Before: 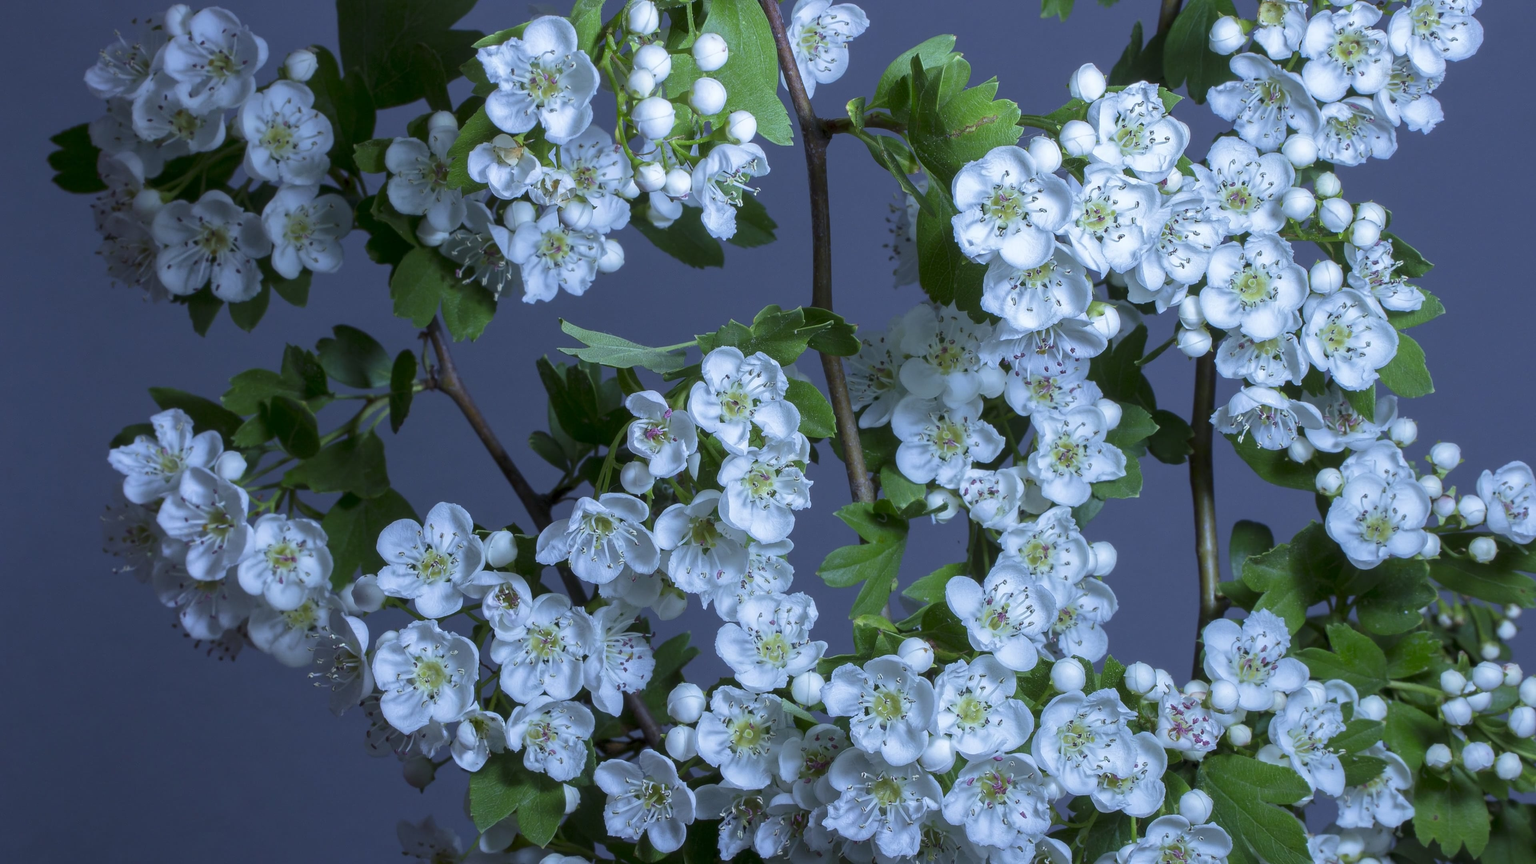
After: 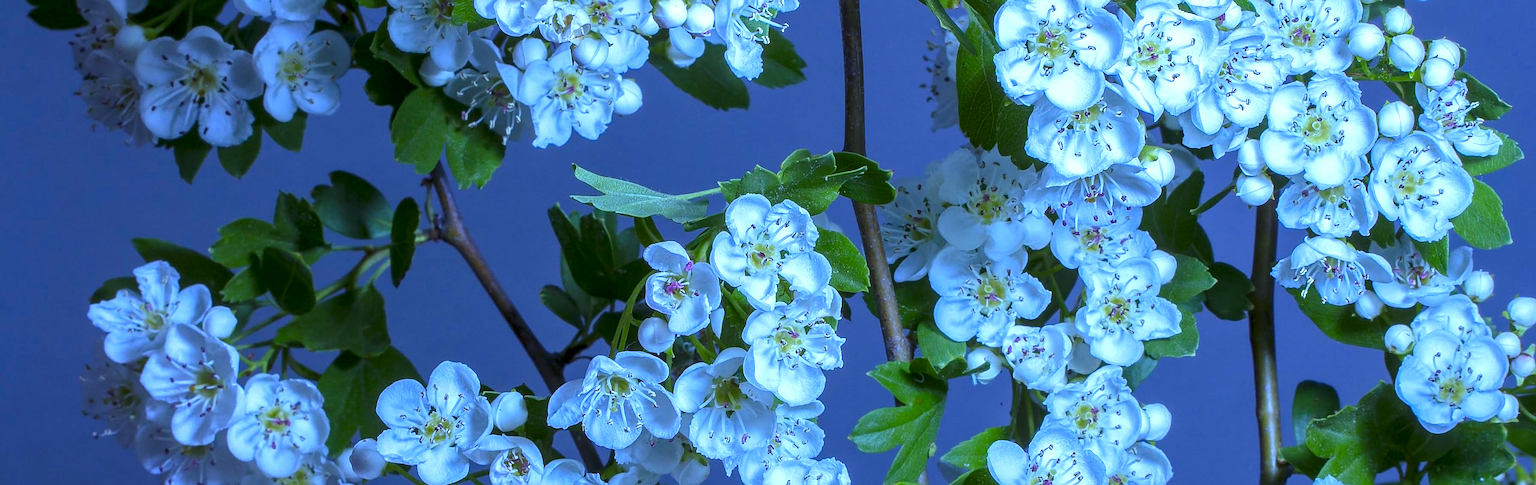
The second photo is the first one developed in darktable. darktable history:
local contrast: on, module defaults
exposure: exposure 0.376 EV, compensate highlight preservation false
crop: left 1.744%, top 19.225%, right 5.069%, bottom 28.357%
color balance rgb: linear chroma grading › global chroma 15%, perceptual saturation grading › global saturation 30%
white balance: red 0.948, green 1.02, blue 1.176
sharpen: on, module defaults
